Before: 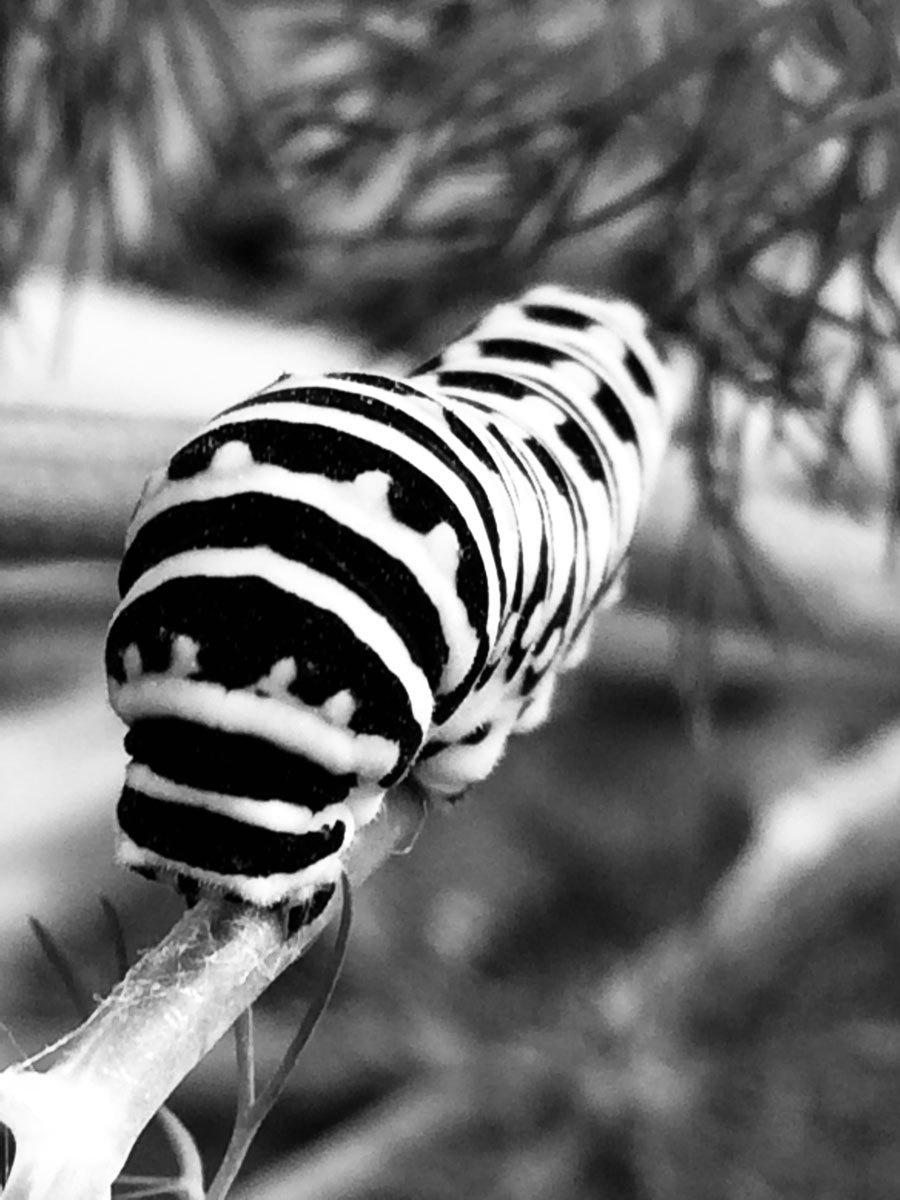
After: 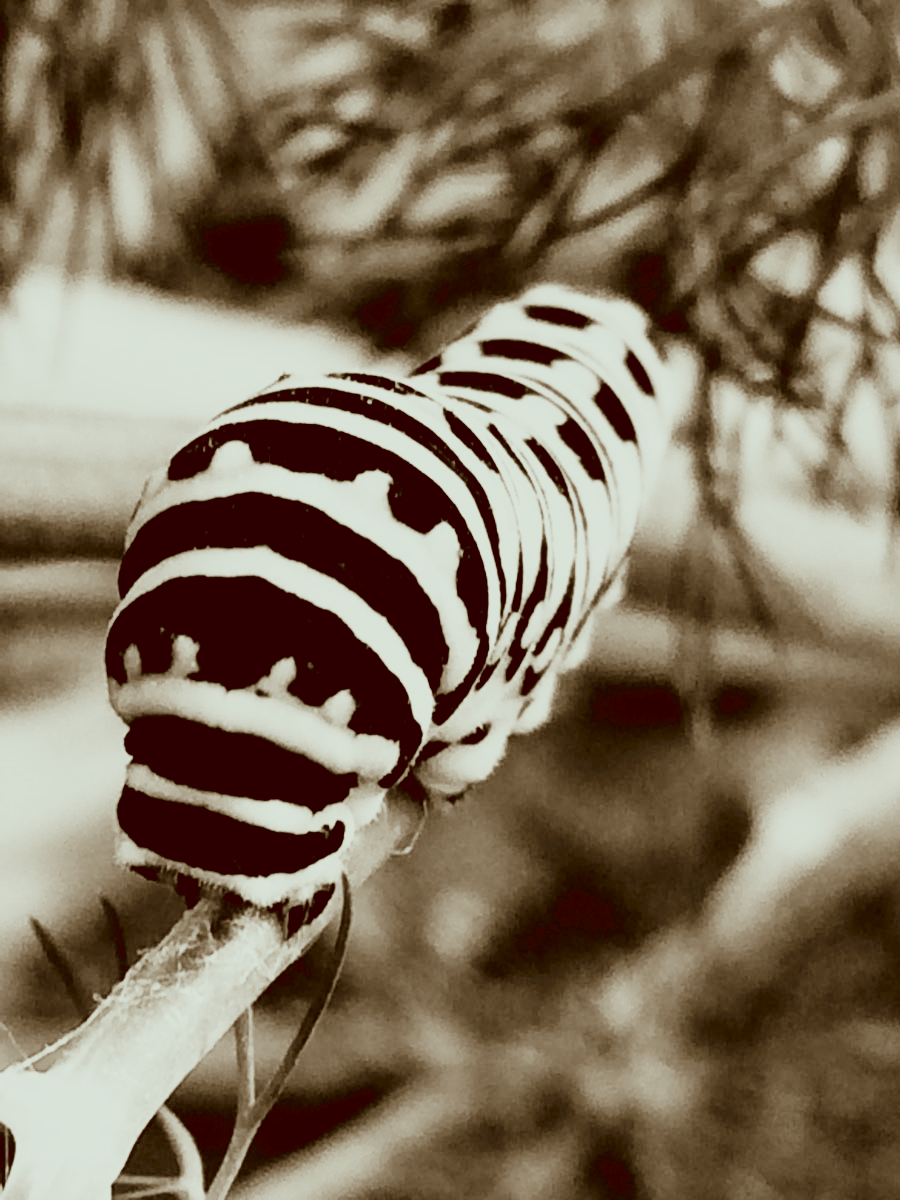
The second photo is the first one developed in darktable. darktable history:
color correction: highlights a* -5.3, highlights b* 9.8, shadows a* 9.8, shadows b* 24.26
velvia: strength 50%
filmic rgb: black relative exposure -6.15 EV, white relative exposure 6.96 EV, hardness 2.23, color science v6 (2022)
contrast brightness saturation: contrast 0.2, brightness 0.16, saturation 0.22
color calibration: illuminant as shot in camera, x 0.358, y 0.373, temperature 4628.91 K
